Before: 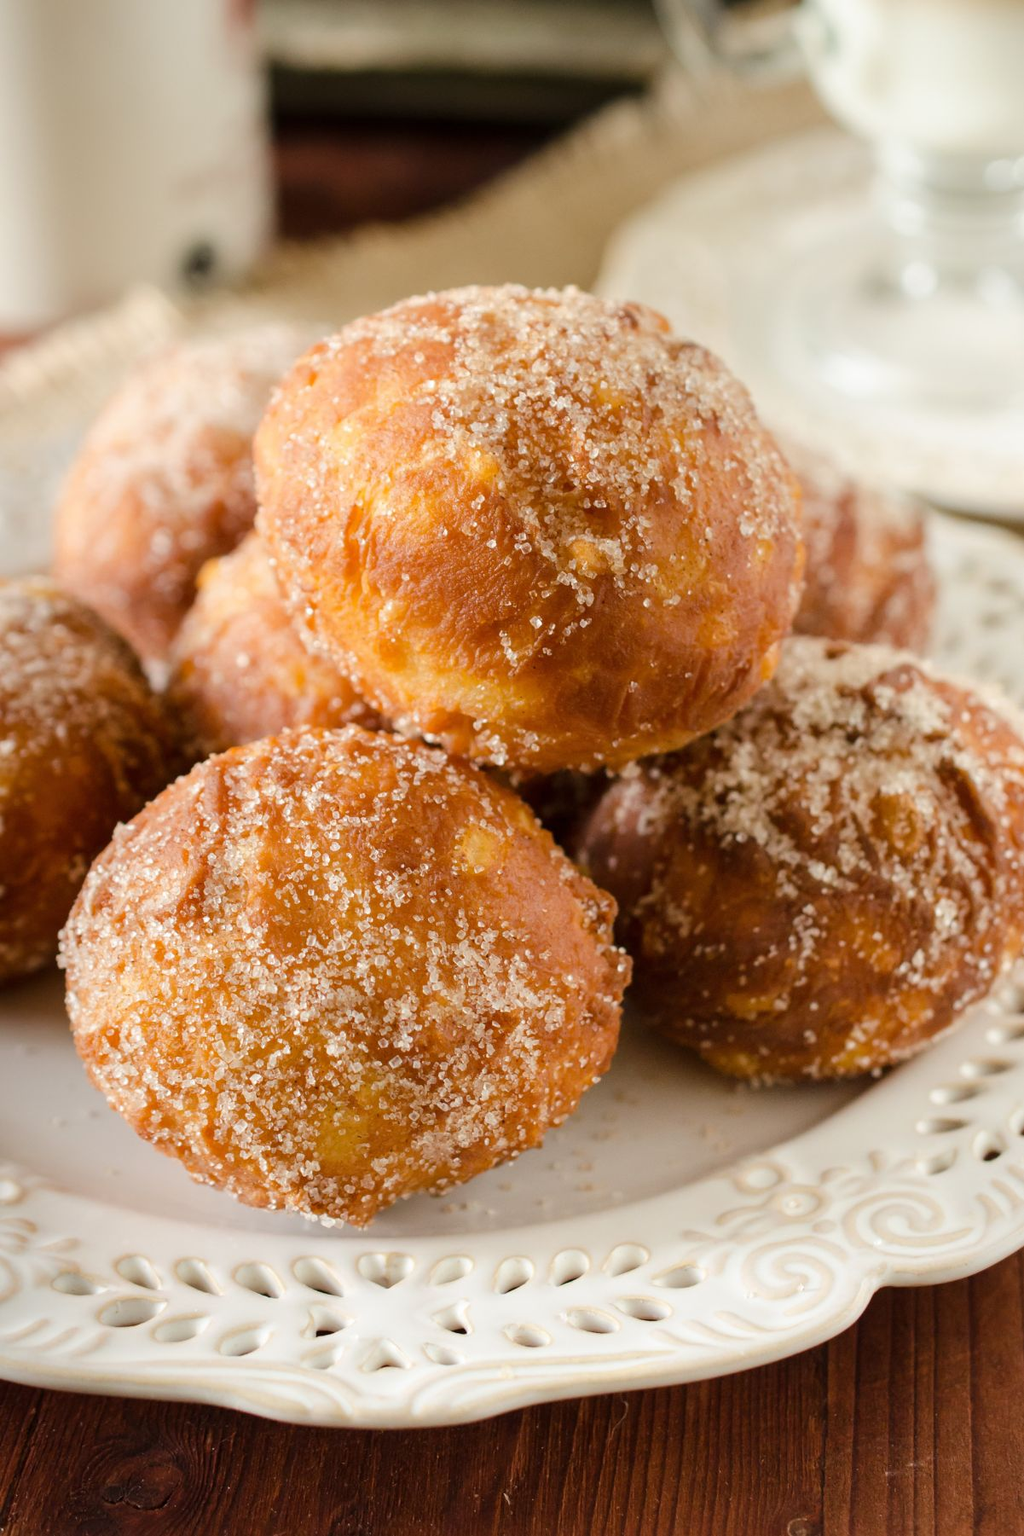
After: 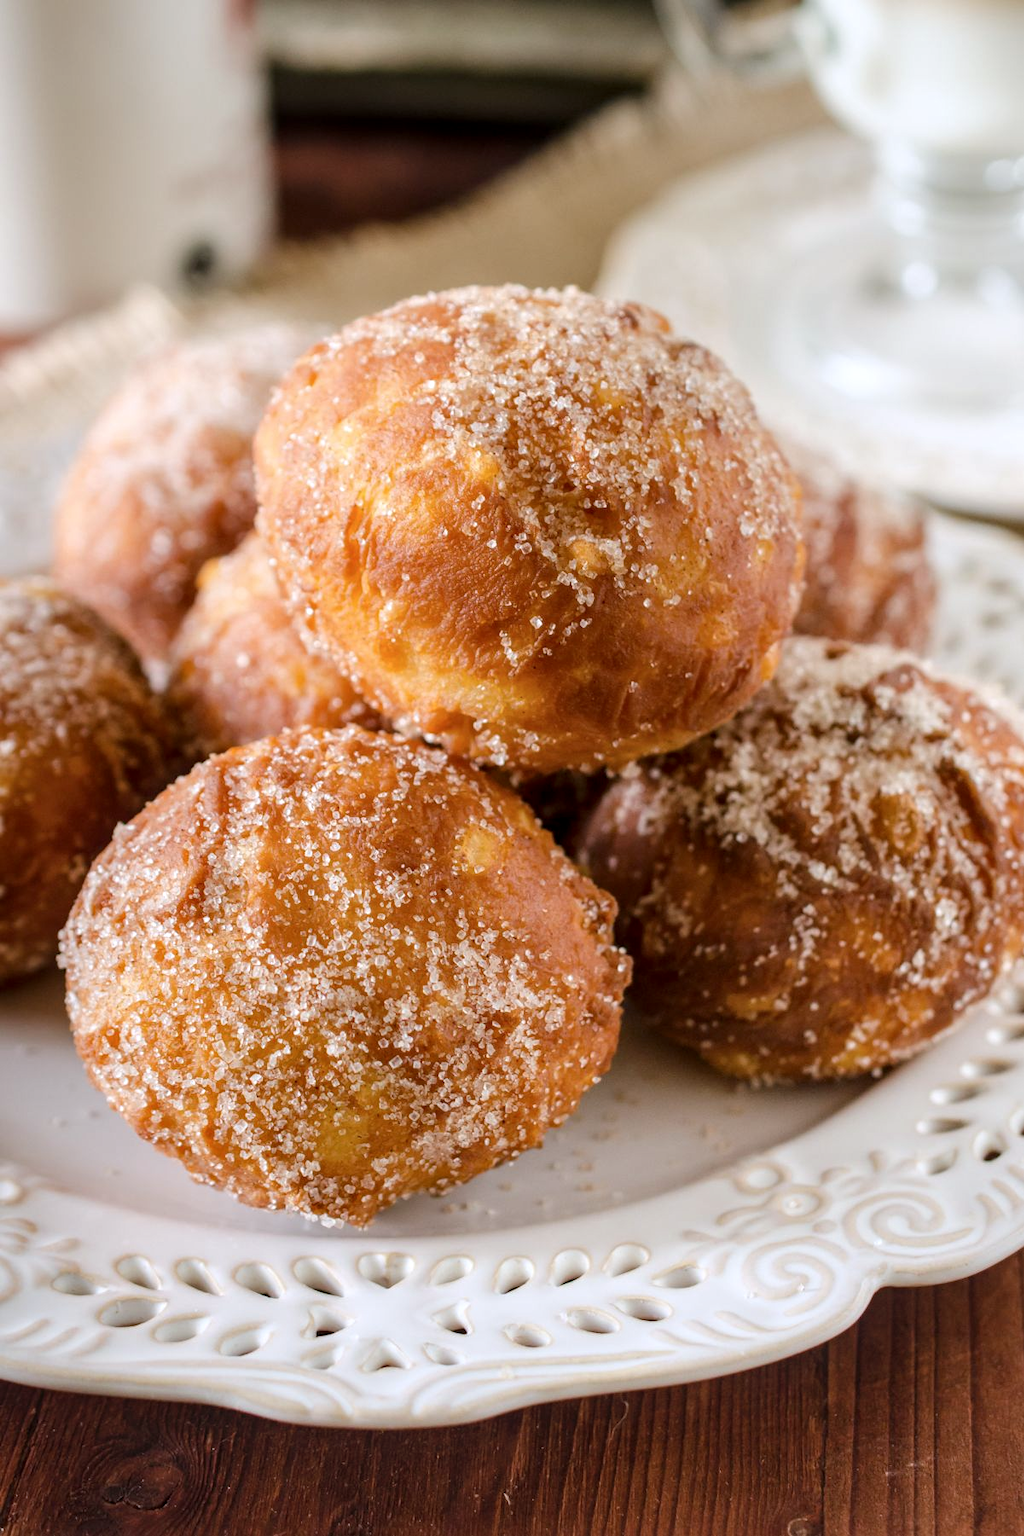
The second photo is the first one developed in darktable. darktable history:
local contrast: on, module defaults
color calibration: illuminant as shot in camera, x 0.358, y 0.373, temperature 4628.91 K
